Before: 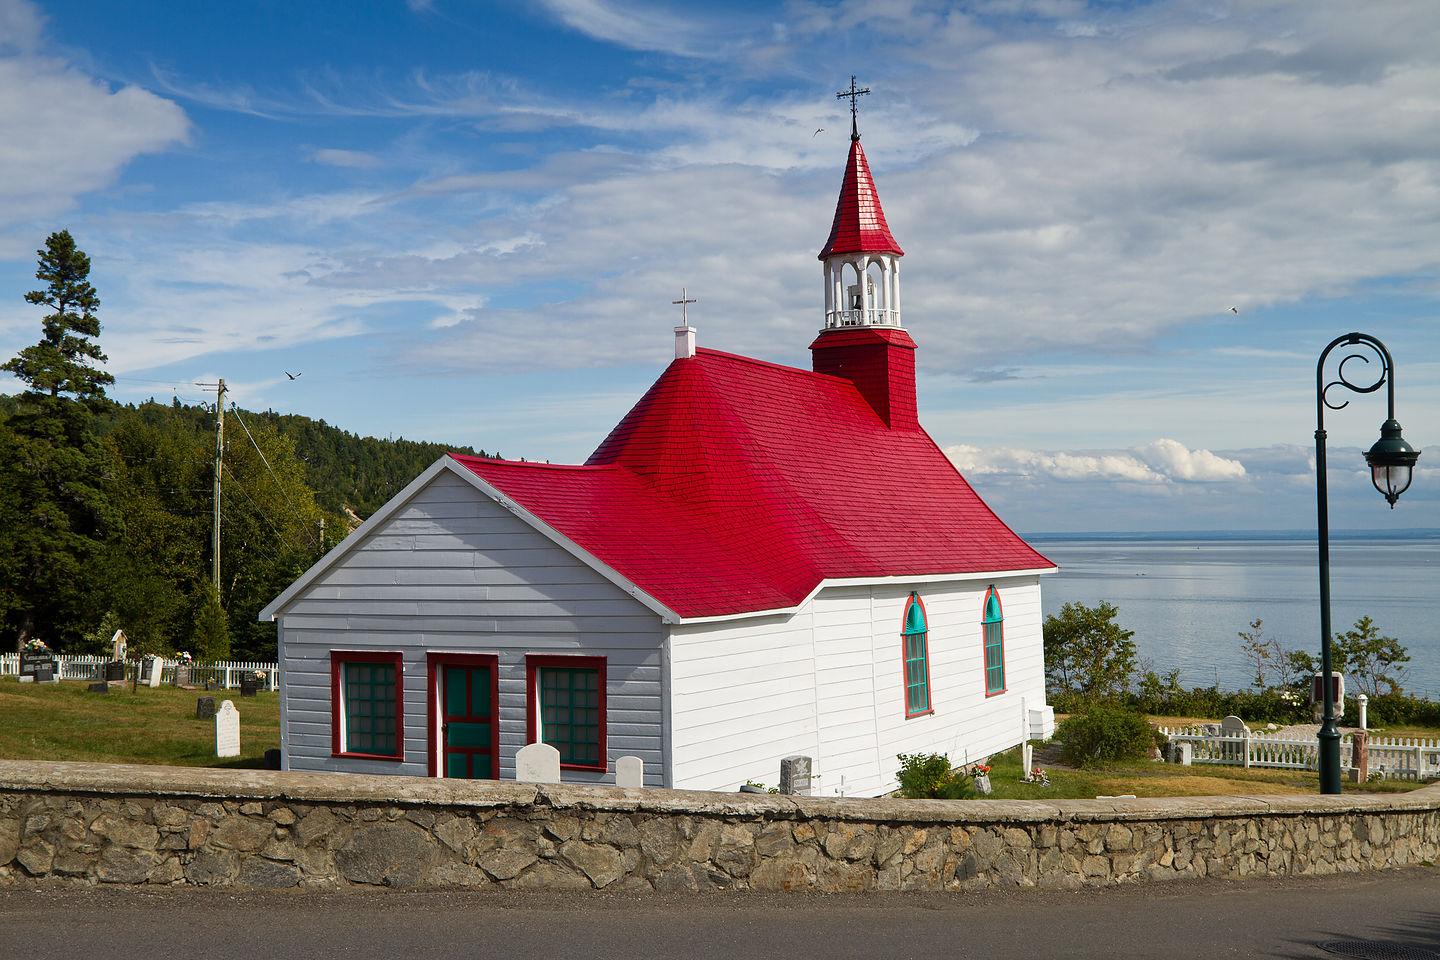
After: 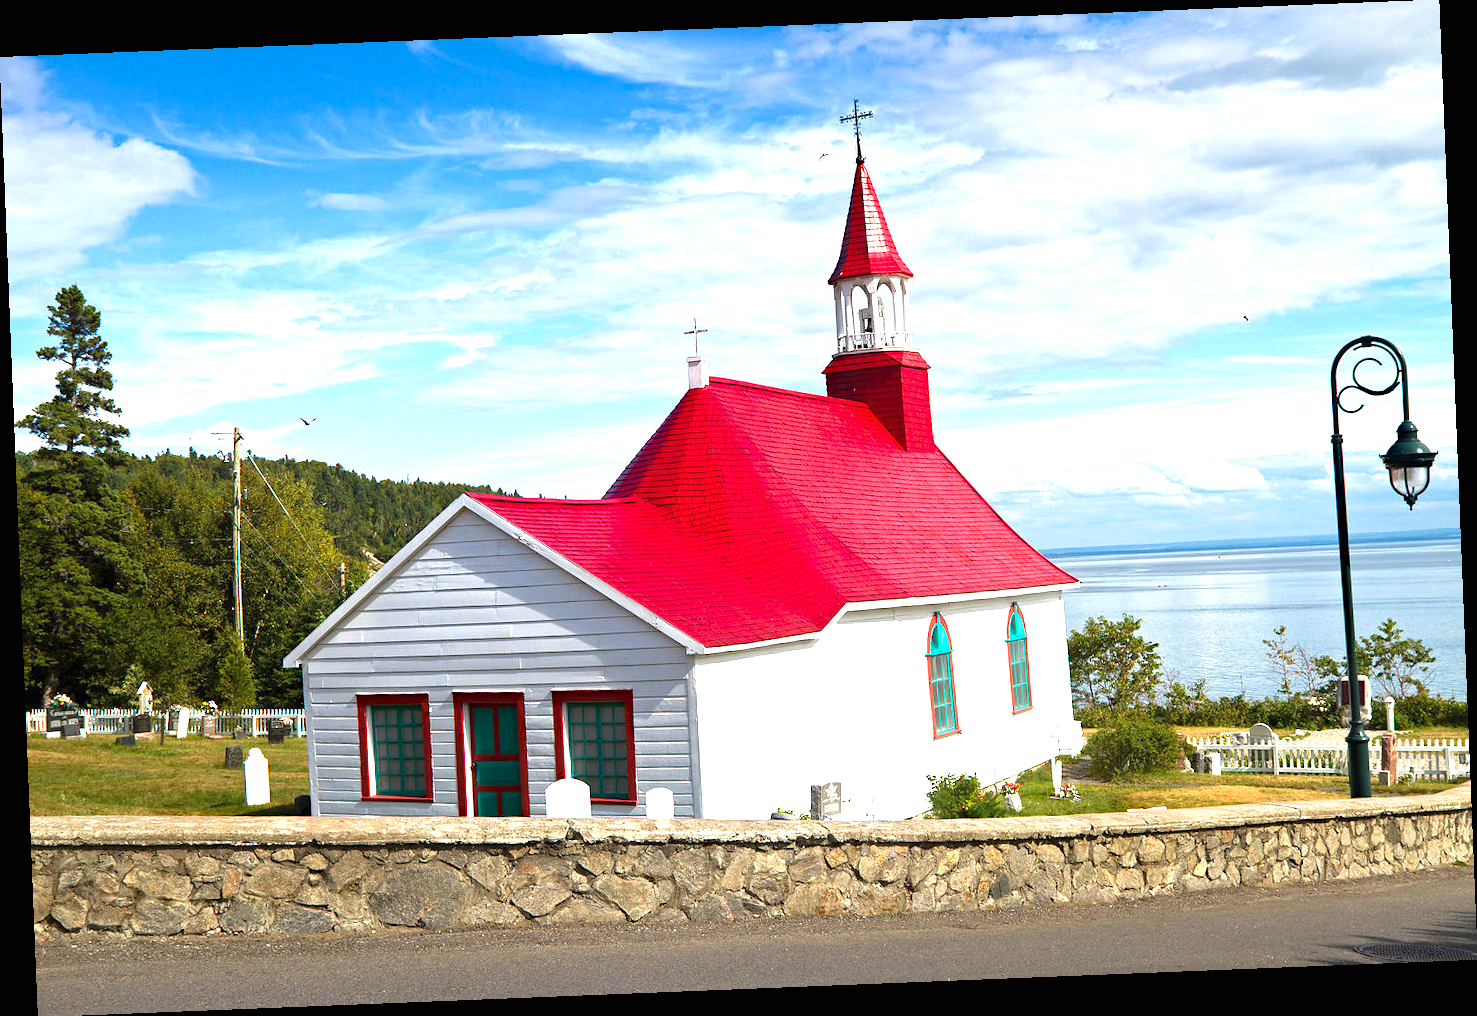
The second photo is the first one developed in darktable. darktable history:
exposure: black level correction 0, exposure 1.45 EV, compensate exposure bias true, compensate highlight preservation false
haze removal: compatibility mode true, adaptive false
rotate and perspective: rotation -2.29°, automatic cropping off
